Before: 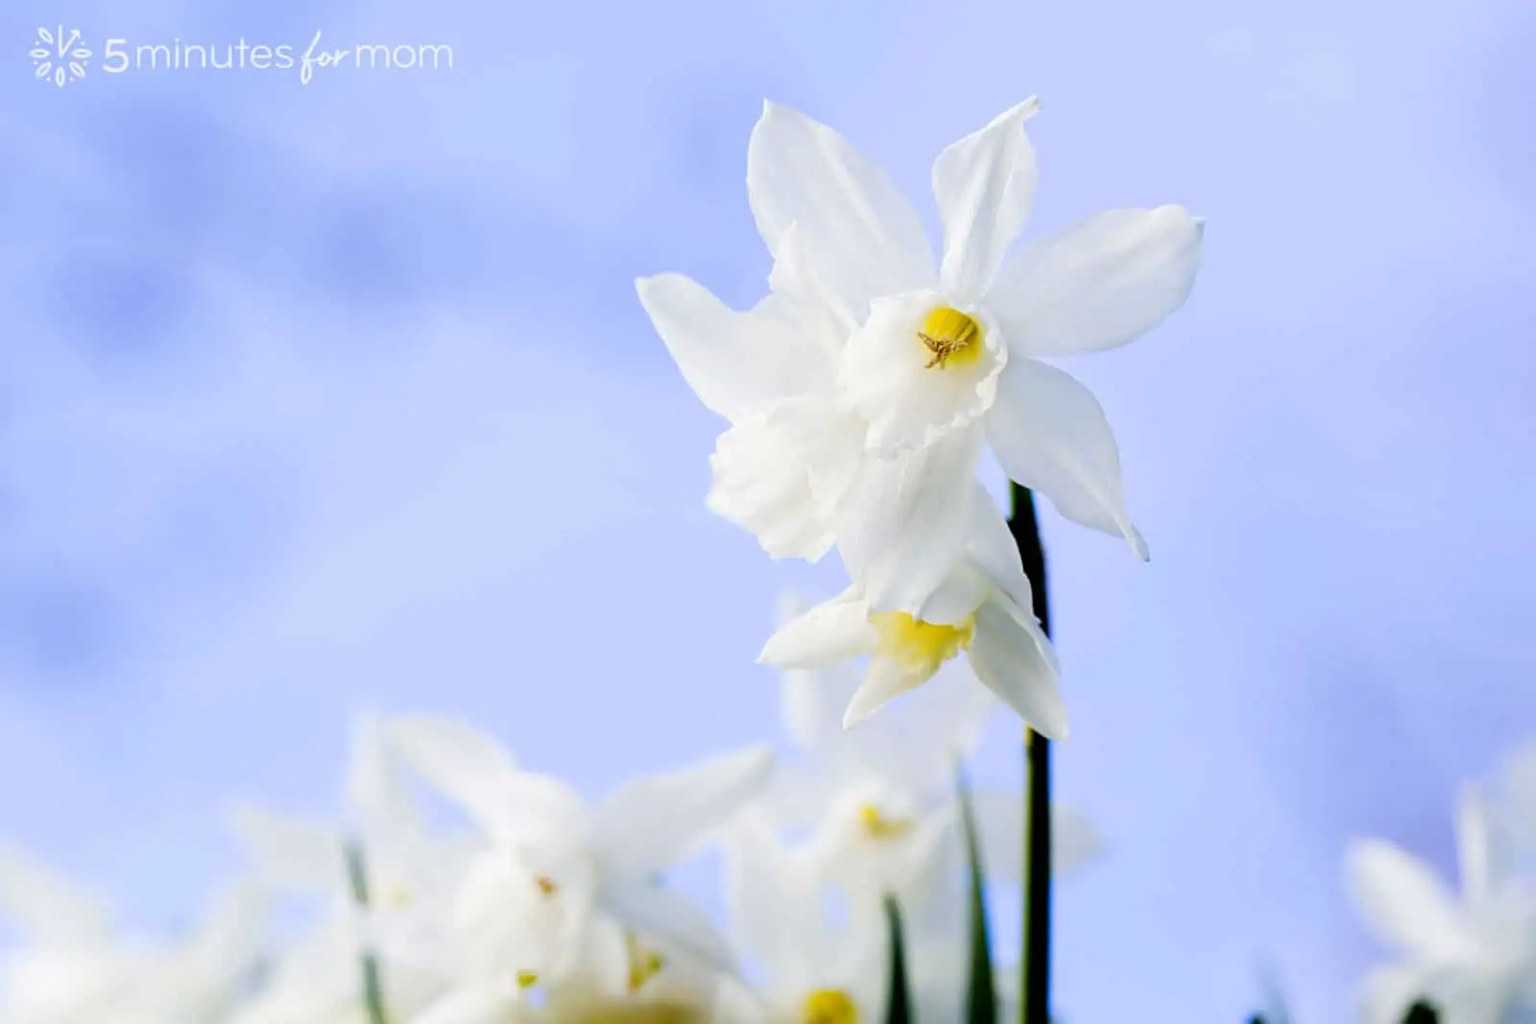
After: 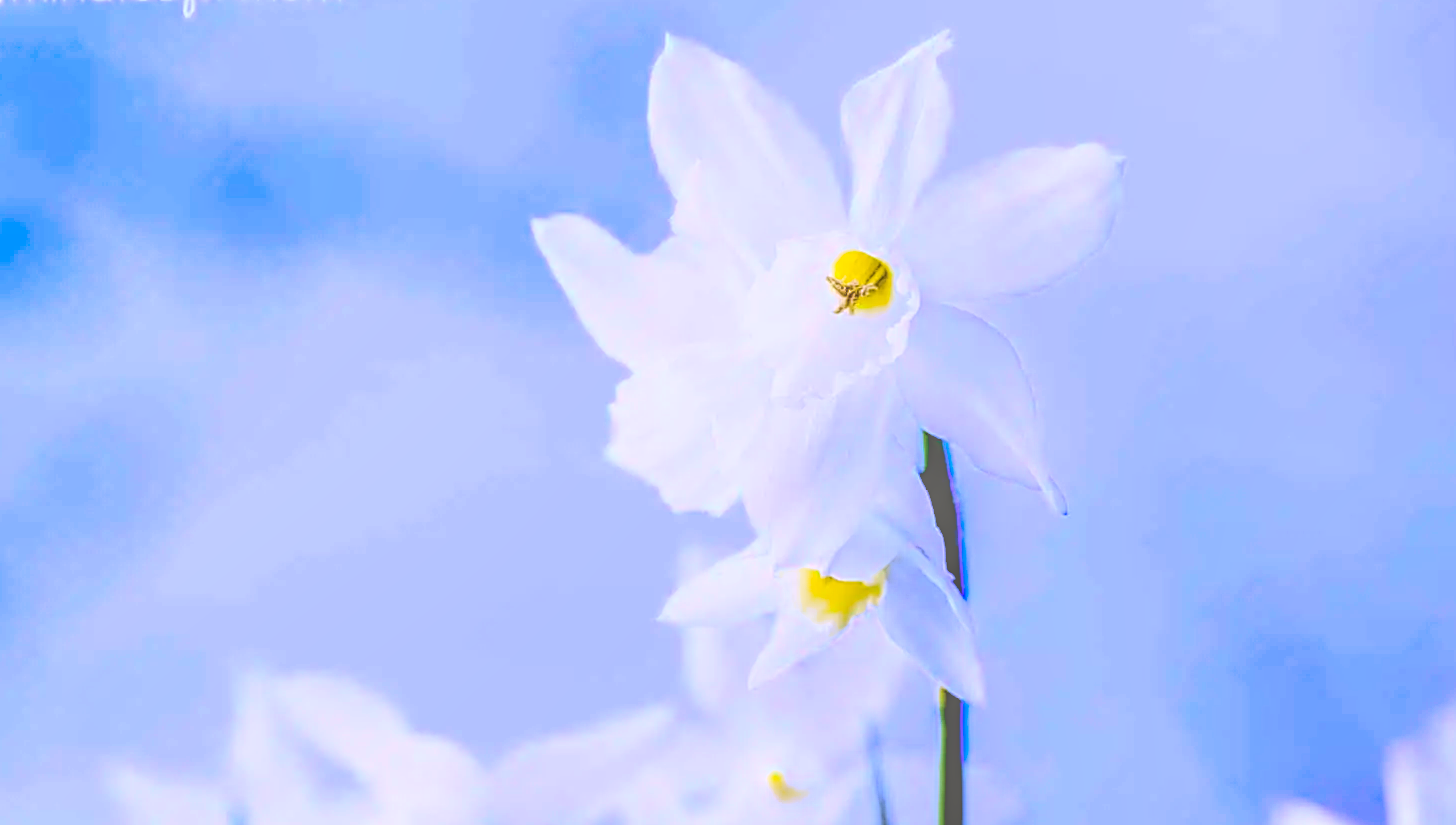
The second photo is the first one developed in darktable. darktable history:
contrast brightness saturation: contrast 0.24, brightness 0.09
haze removal: compatibility mode true, adaptive false
tone curve: curves: ch0 [(0.014, 0) (0.13, 0.09) (0.227, 0.211) (0.346, 0.388) (0.499, 0.598) (0.662, 0.76) (0.795, 0.846) (1, 0.969)]; ch1 [(0, 0) (0.366, 0.367) (0.447, 0.417) (0.473, 0.484) (0.504, 0.502) (0.525, 0.518) (0.564, 0.548) (0.639, 0.643) (1, 1)]; ch2 [(0, 0) (0.333, 0.346) (0.375, 0.375) (0.424, 0.43) (0.476, 0.498) (0.496, 0.505) (0.517, 0.515) (0.542, 0.564) (0.583, 0.6) (0.64, 0.622) (0.723, 0.676) (1, 1)], color space Lab, independent channels, preserve colors none
local contrast: highlights 0%, shadows 0%, detail 200%, midtone range 0.25
crop: left 8.155%, top 6.611%, bottom 15.385%
sharpen: on, module defaults
color balance rgb: linear chroma grading › global chroma 15%, perceptual saturation grading › global saturation 30%
white balance: red 0.98, blue 1.61
